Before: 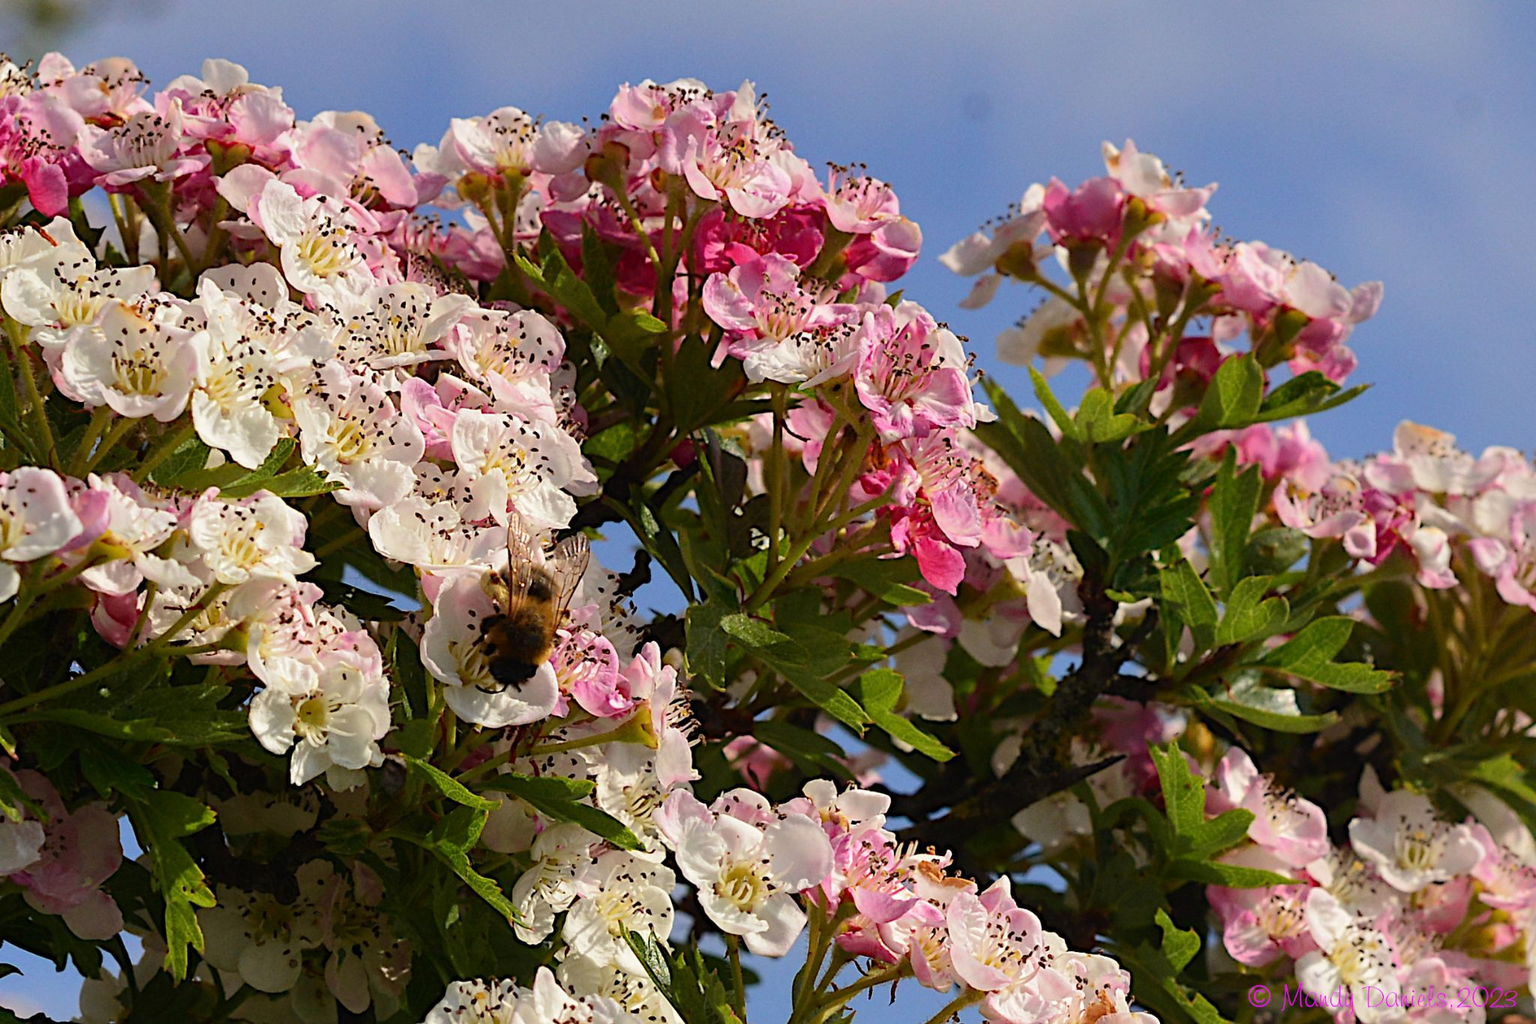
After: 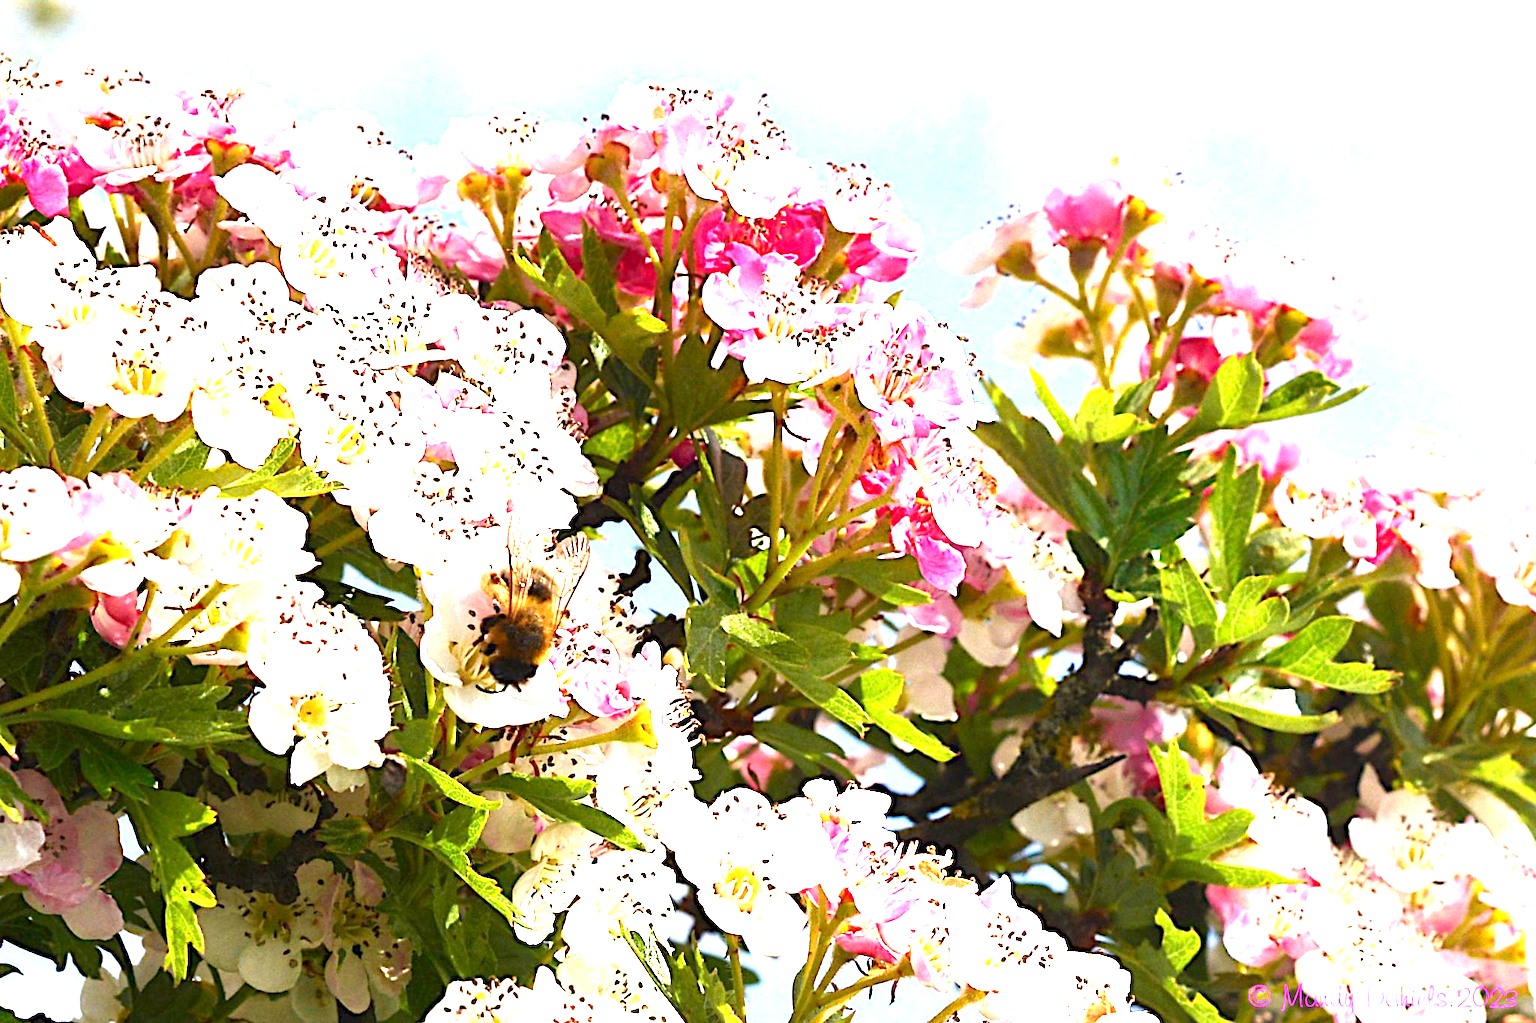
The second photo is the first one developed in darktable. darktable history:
exposure: black level correction 0.001, exposure 2.528 EV, compensate highlight preservation false
